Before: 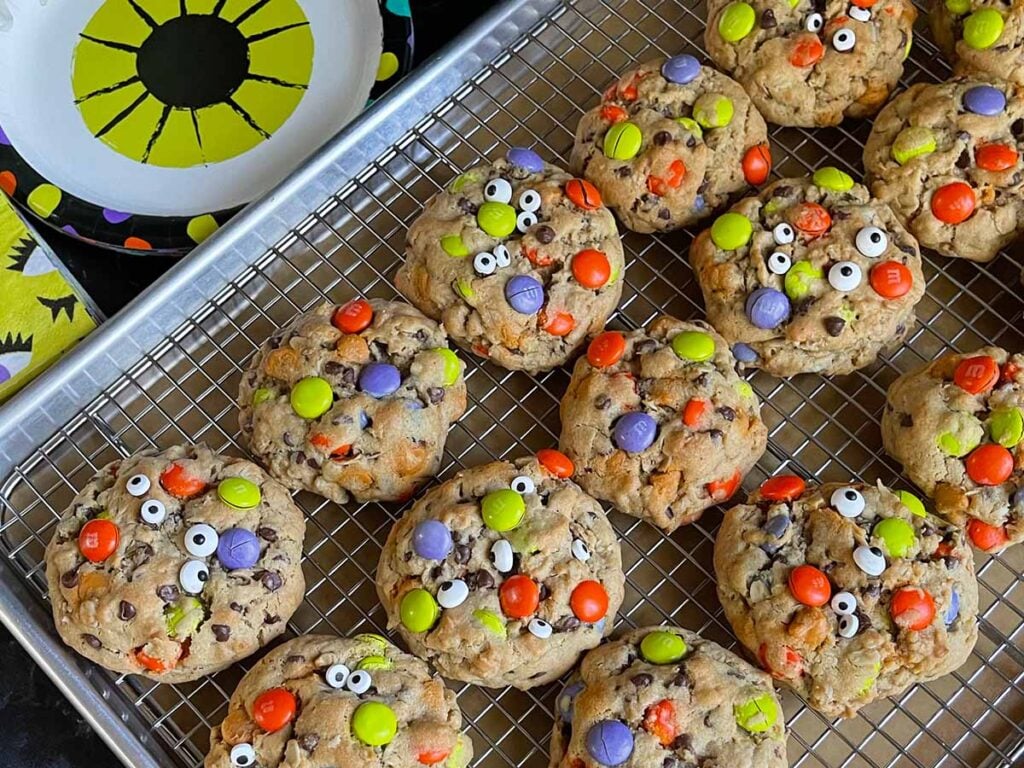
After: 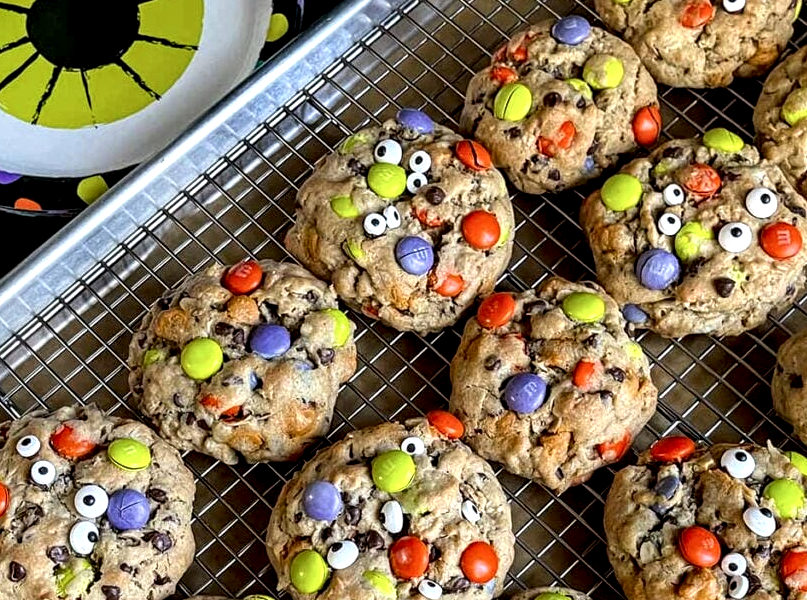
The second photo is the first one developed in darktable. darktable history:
crop and rotate: left 10.77%, top 5.1%, right 10.41%, bottom 16.76%
local contrast: highlights 80%, shadows 57%, detail 175%, midtone range 0.602
